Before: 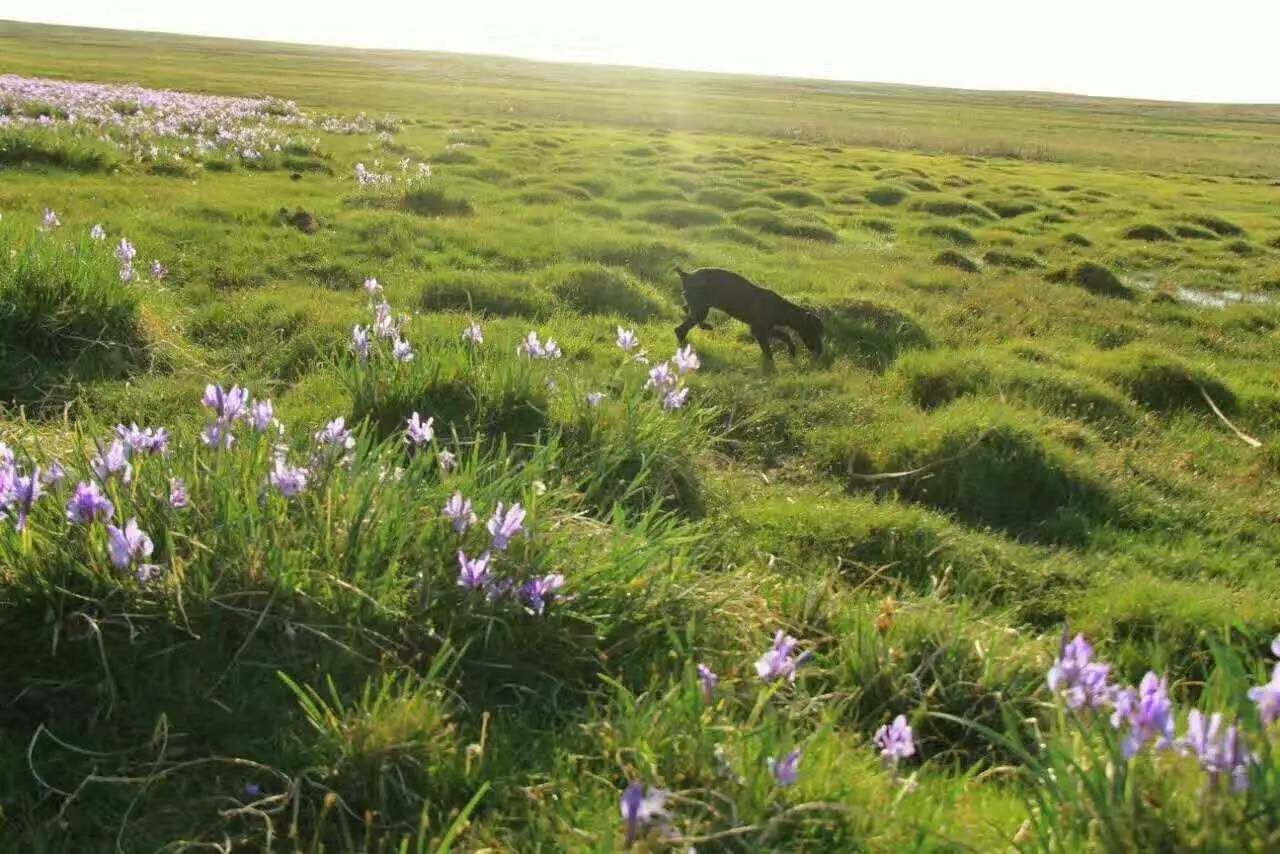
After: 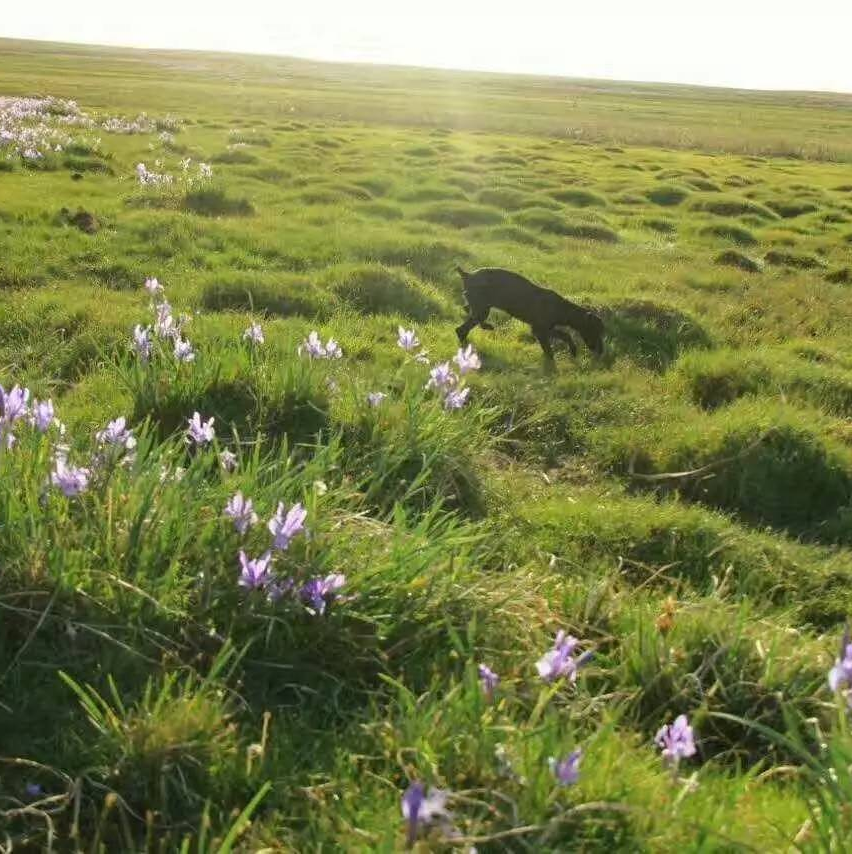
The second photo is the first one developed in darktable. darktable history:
crop: left 17.111%, right 16.257%
